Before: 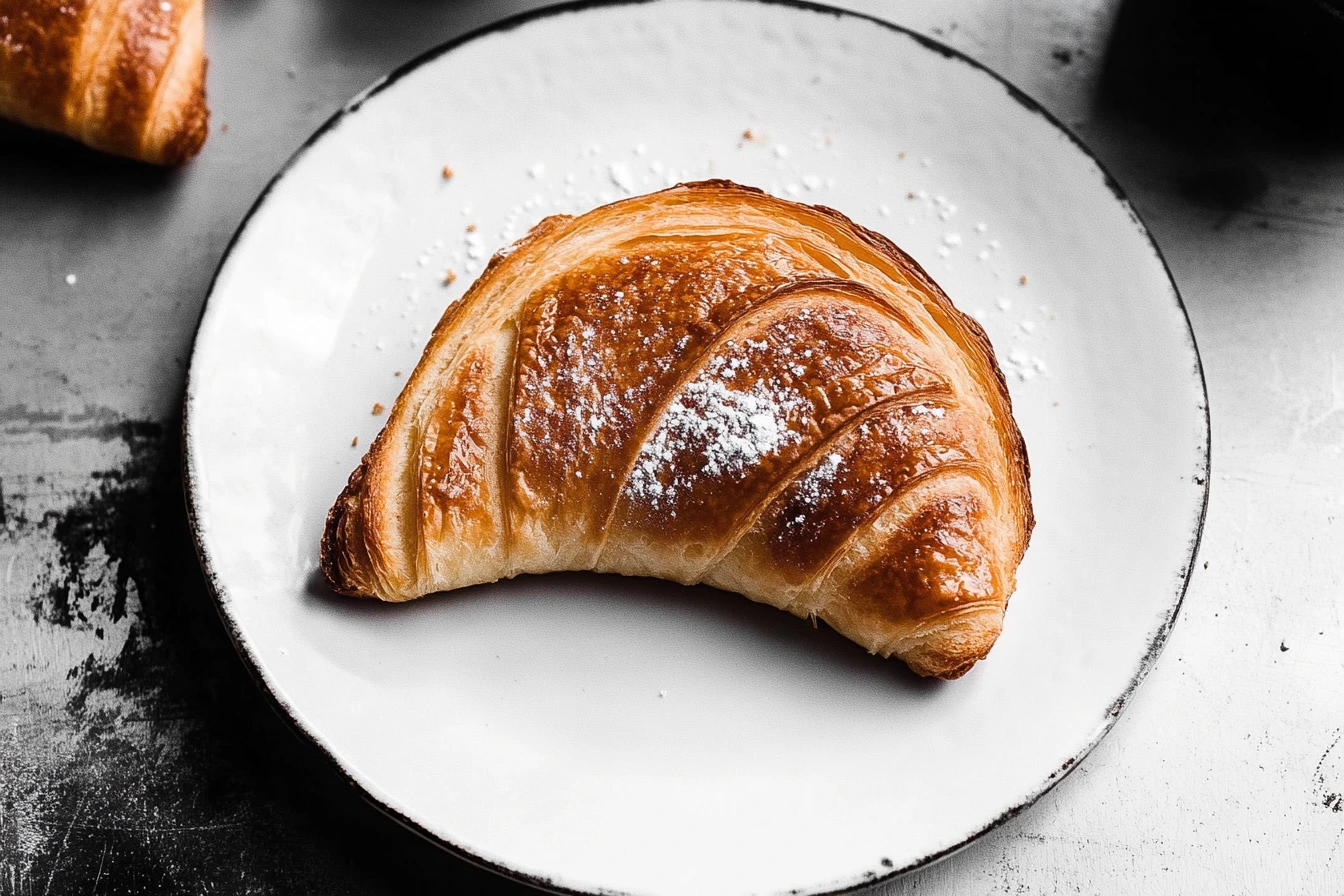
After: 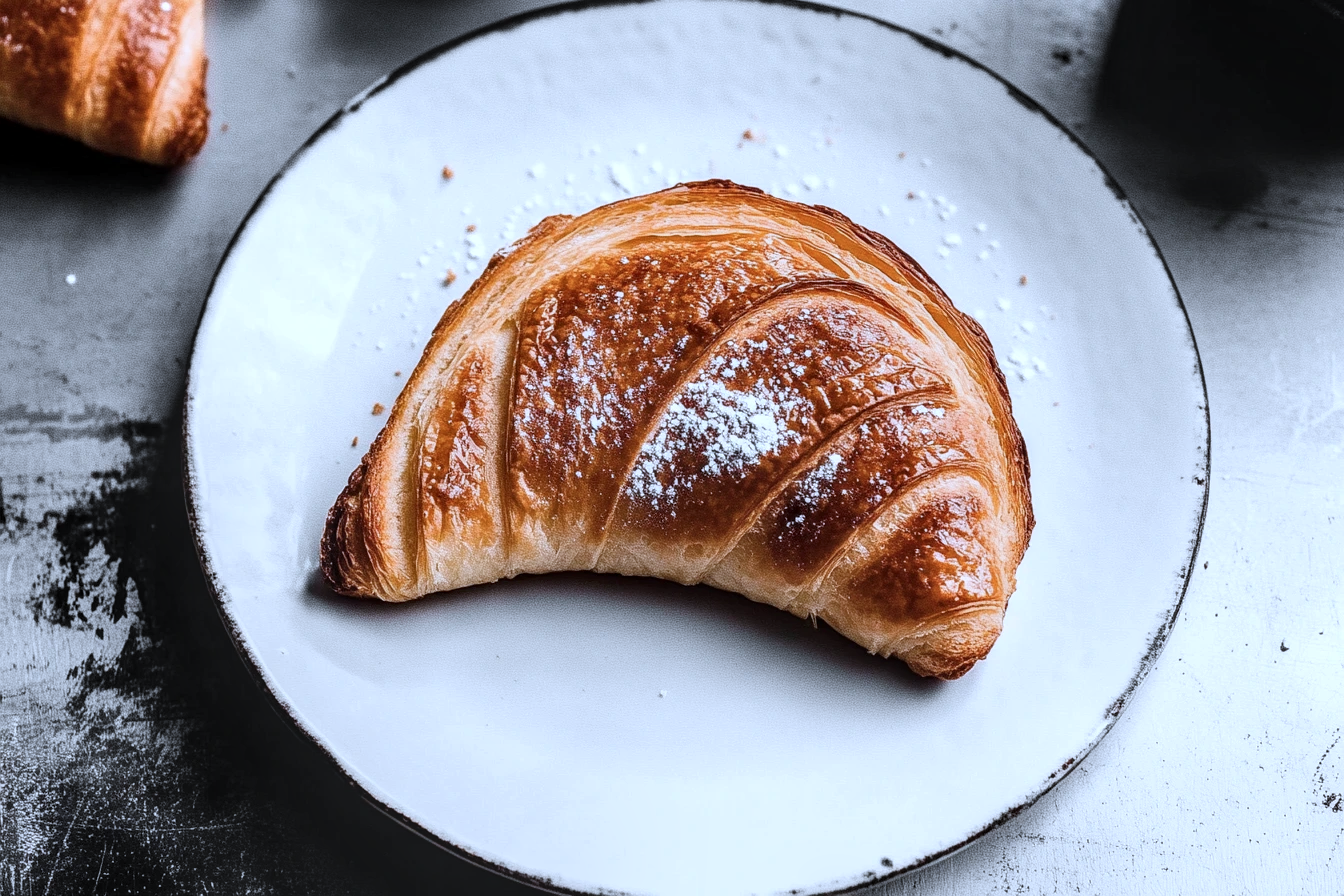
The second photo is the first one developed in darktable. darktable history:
color correction: highlights a* -2.24, highlights b* -18.1
local contrast: on, module defaults
